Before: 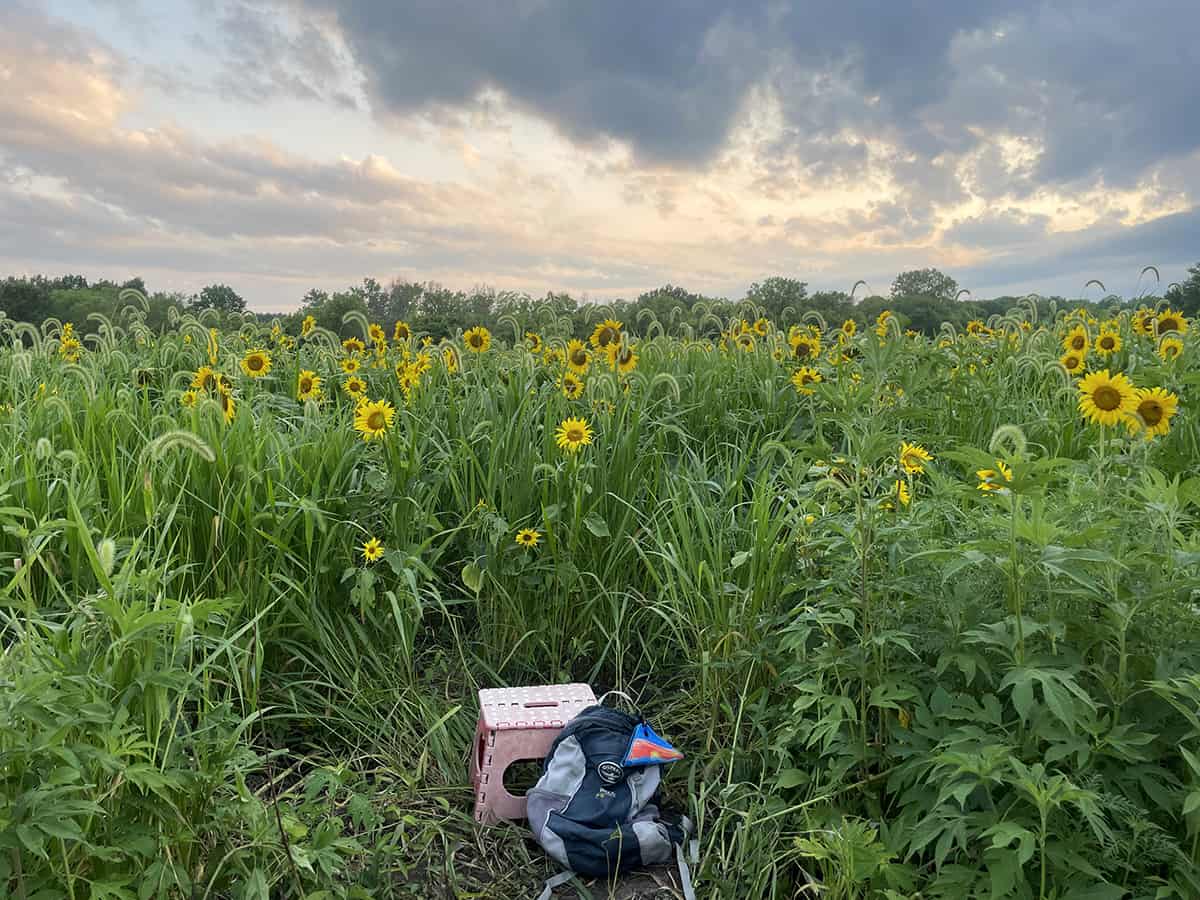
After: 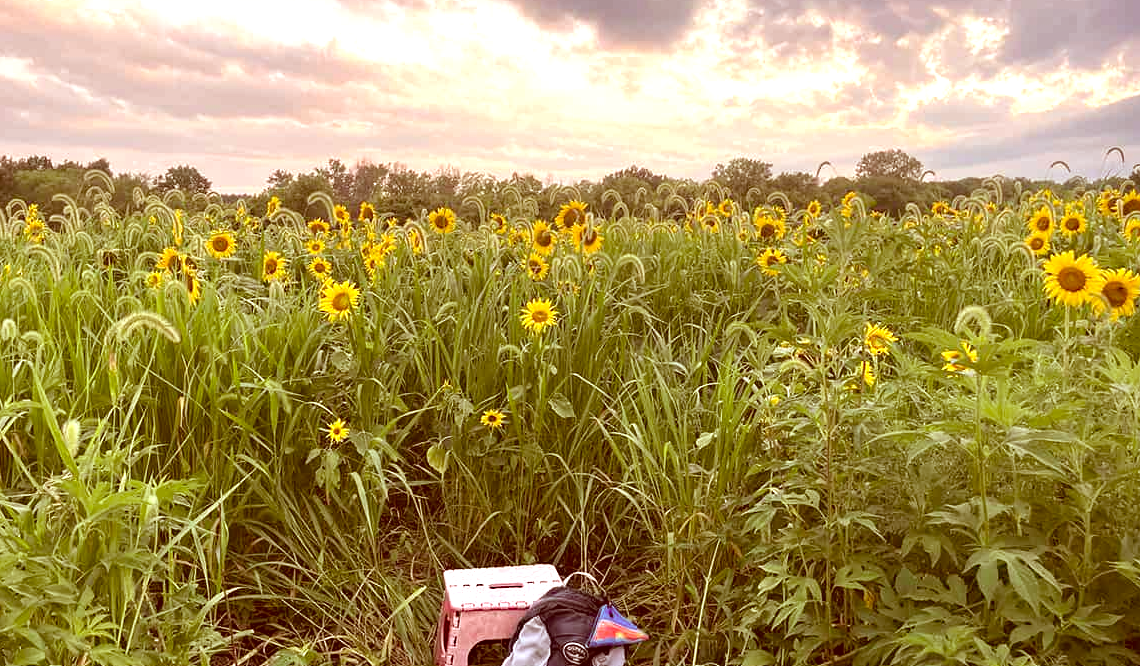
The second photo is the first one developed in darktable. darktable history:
color correction: highlights a* 9.03, highlights b* 8.71, shadows a* 40, shadows b* 40, saturation 0.8
haze removal: compatibility mode true, adaptive false
exposure: black level correction 0, exposure 0.7 EV, compensate exposure bias true, compensate highlight preservation false
crop and rotate: left 2.991%, top 13.302%, right 1.981%, bottom 12.636%
